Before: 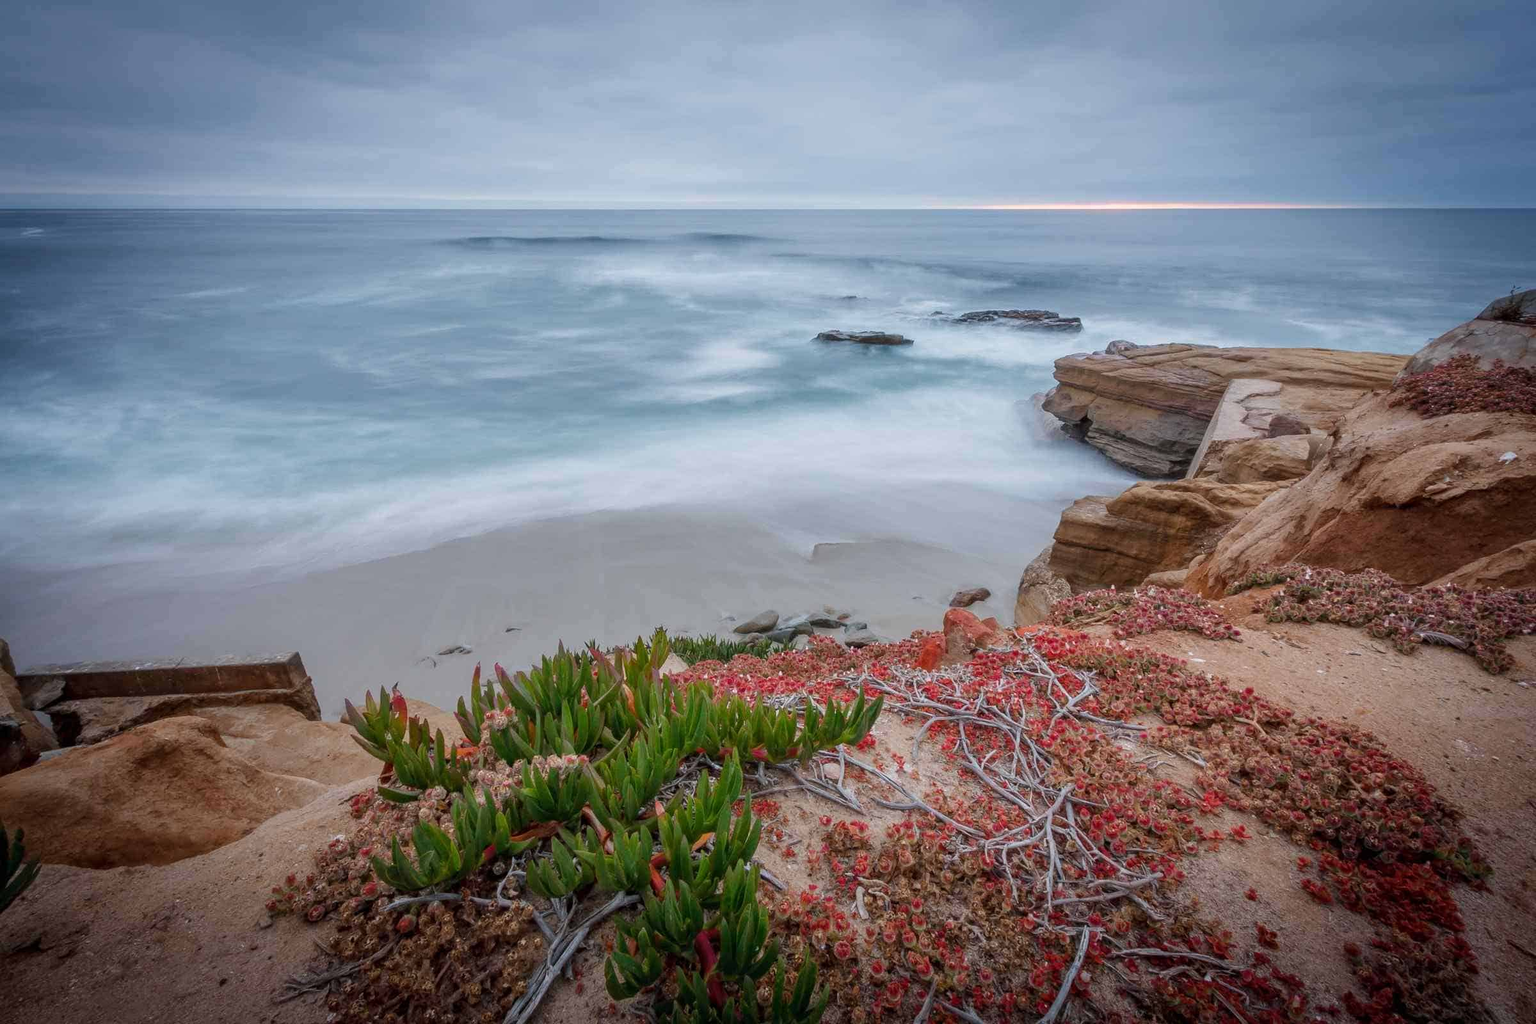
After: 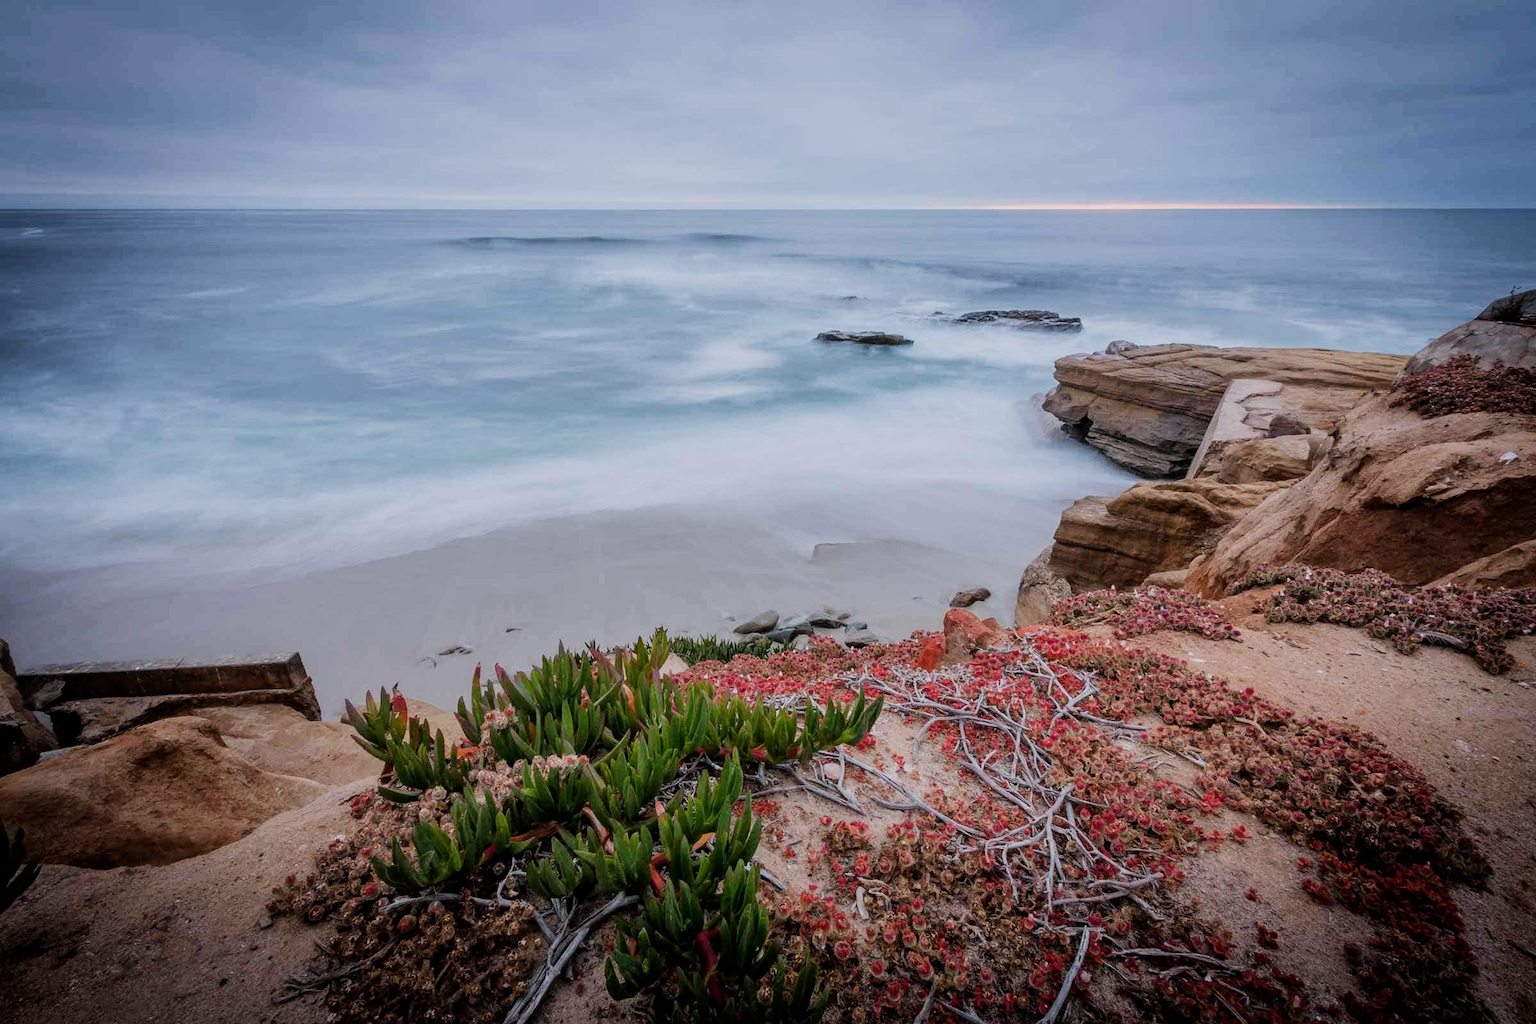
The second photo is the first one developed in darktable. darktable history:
filmic rgb: black relative exposure -7.65 EV, white relative exposure 4.56 EV, hardness 3.61, contrast 1.25
white balance: red 1.009, blue 1.027
